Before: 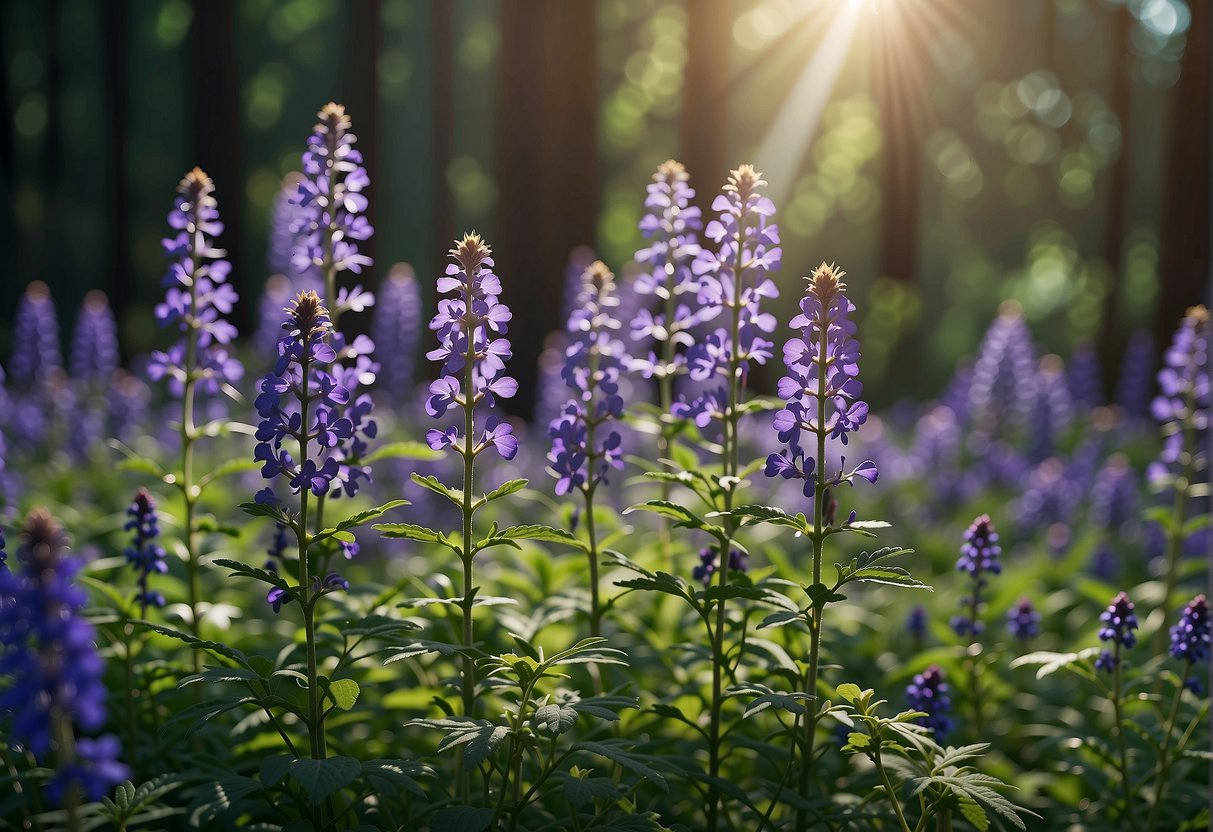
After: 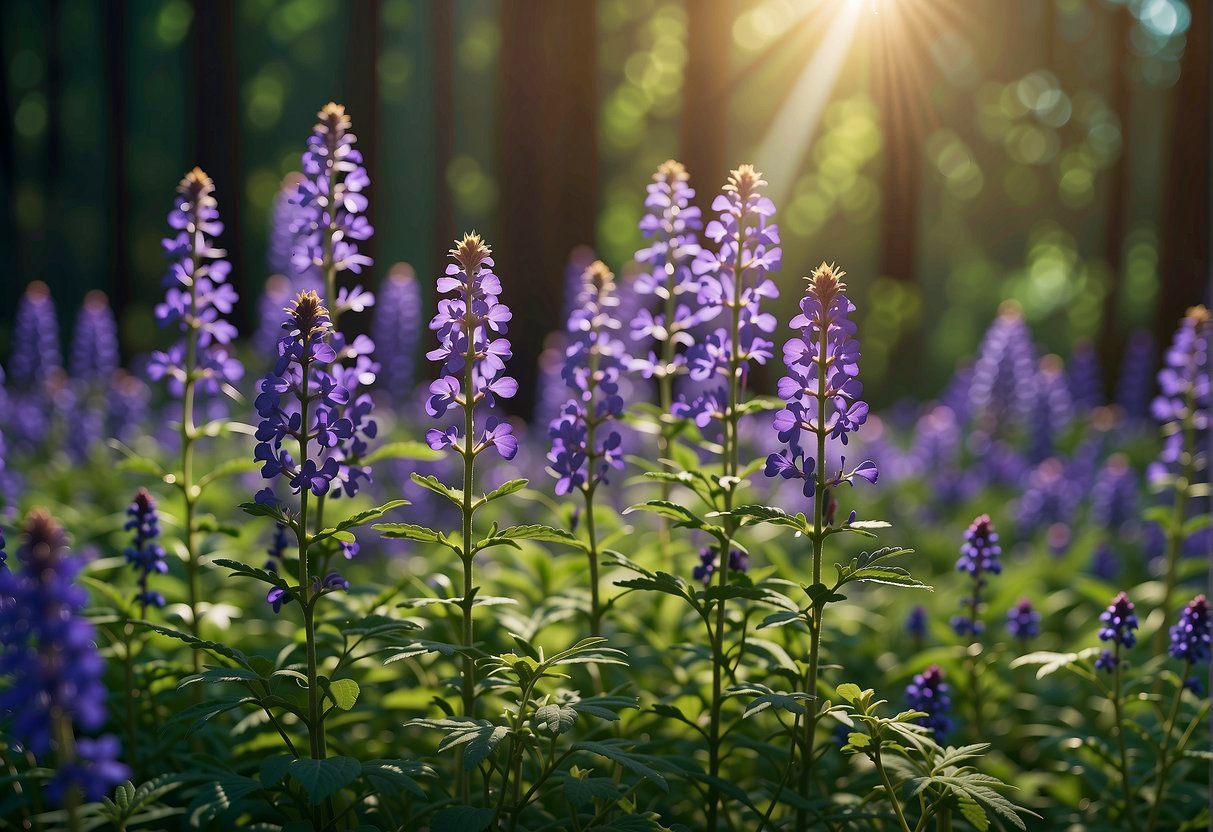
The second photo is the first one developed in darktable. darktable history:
velvia: strength 44.72%
